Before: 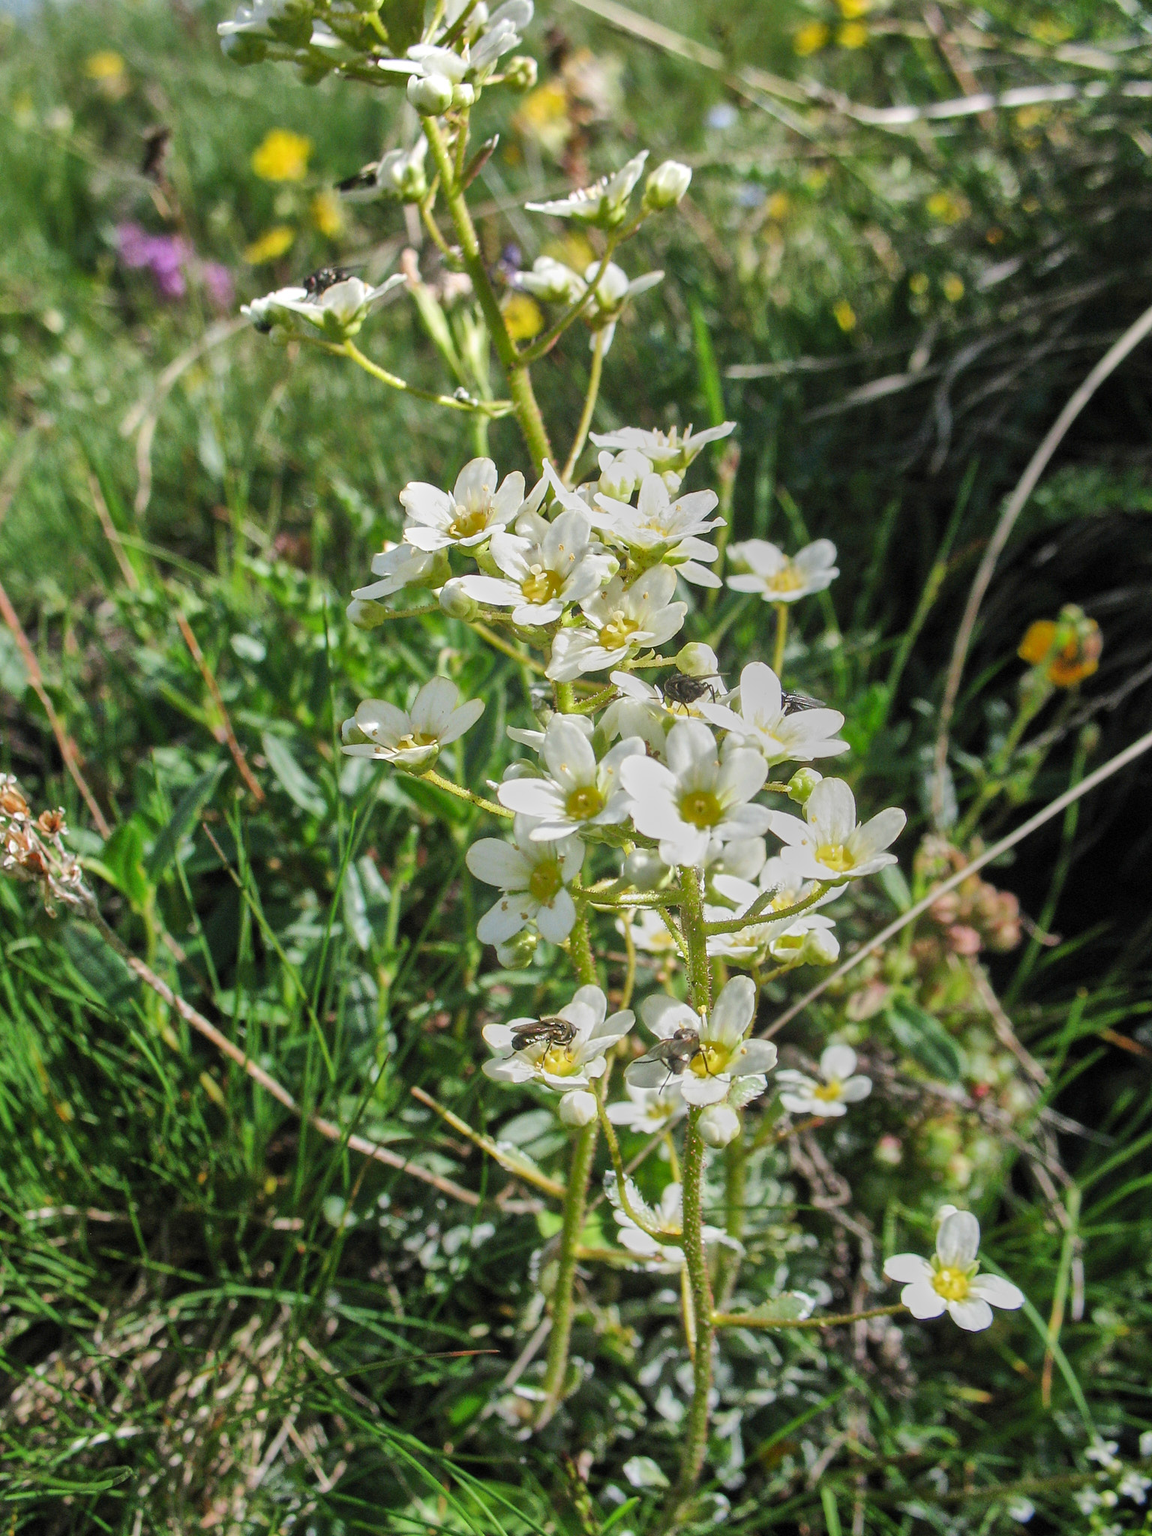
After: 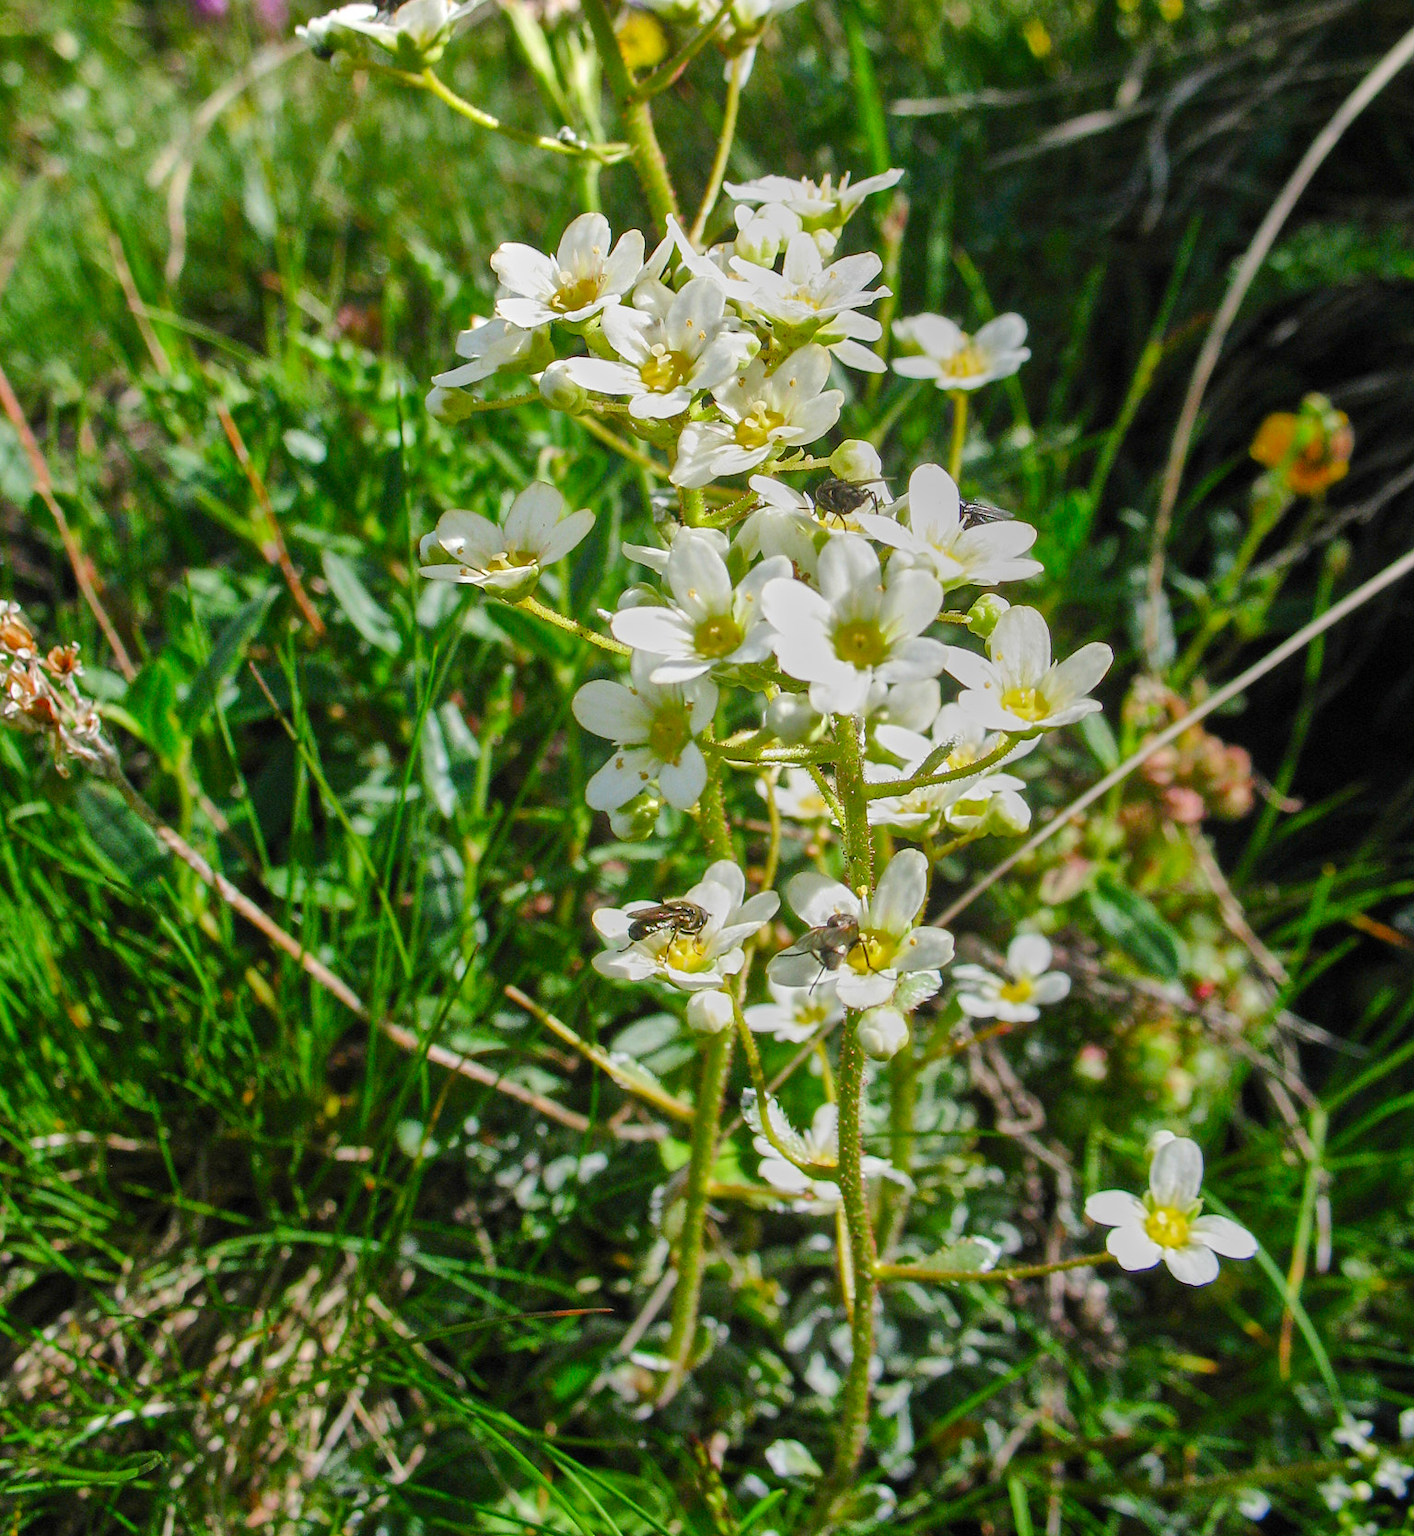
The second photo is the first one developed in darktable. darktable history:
color balance rgb: perceptual saturation grading › global saturation 20%, perceptual saturation grading › highlights -25%, perceptual saturation grading › shadows 25%
crop and rotate: top 18.507%
color contrast: green-magenta contrast 1.2, blue-yellow contrast 1.2
